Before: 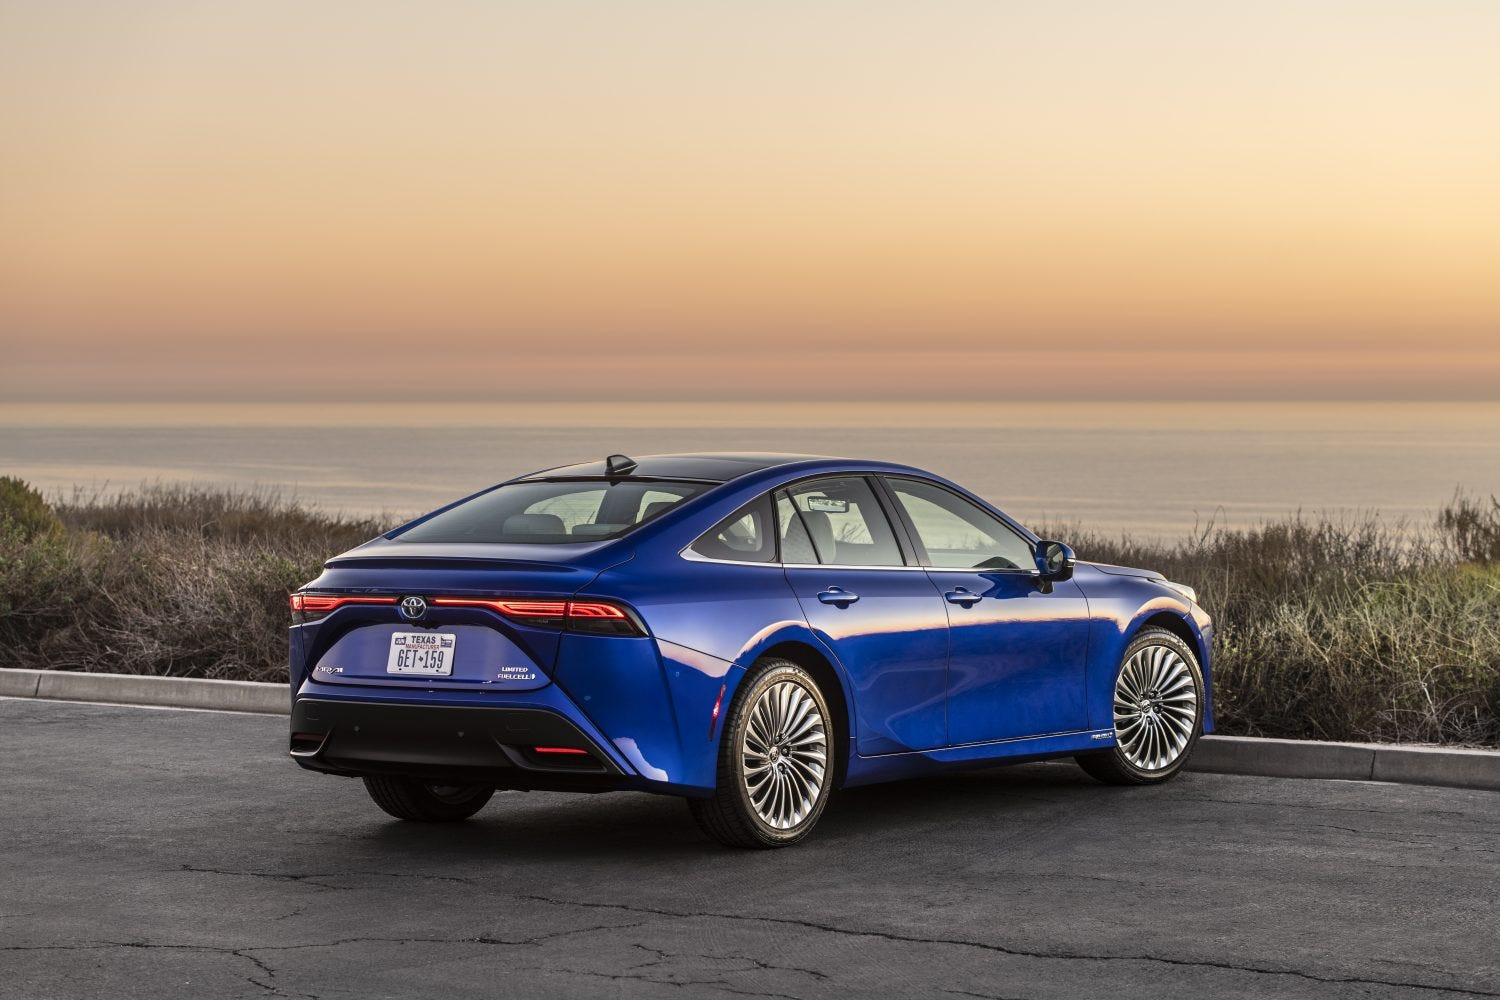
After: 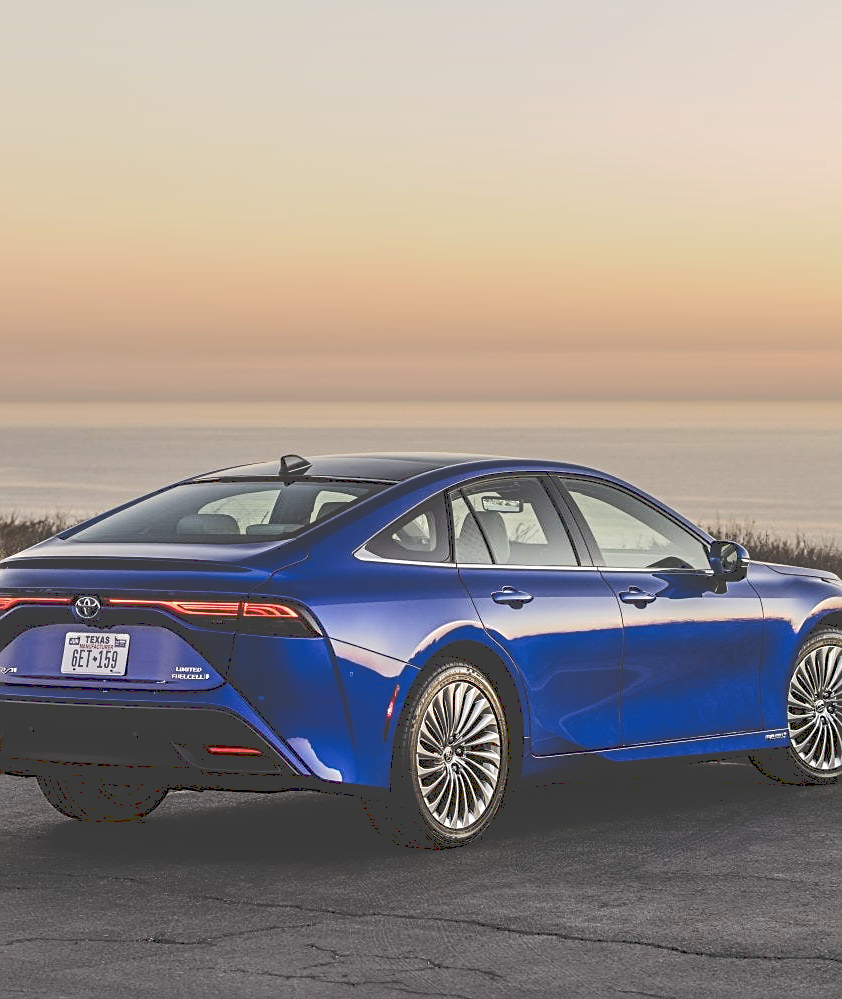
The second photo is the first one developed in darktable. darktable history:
crop: left 21.763%, right 22.041%, bottom 0.006%
tone curve: curves: ch0 [(0, 0) (0.003, 0.241) (0.011, 0.241) (0.025, 0.242) (0.044, 0.246) (0.069, 0.25) (0.1, 0.251) (0.136, 0.256) (0.177, 0.275) (0.224, 0.293) (0.277, 0.326) (0.335, 0.38) (0.399, 0.449) (0.468, 0.525) (0.543, 0.606) (0.623, 0.683) (0.709, 0.751) (0.801, 0.824) (0.898, 0.871) (1, 1)], preserve colors none
sharpen: on, module defaults
